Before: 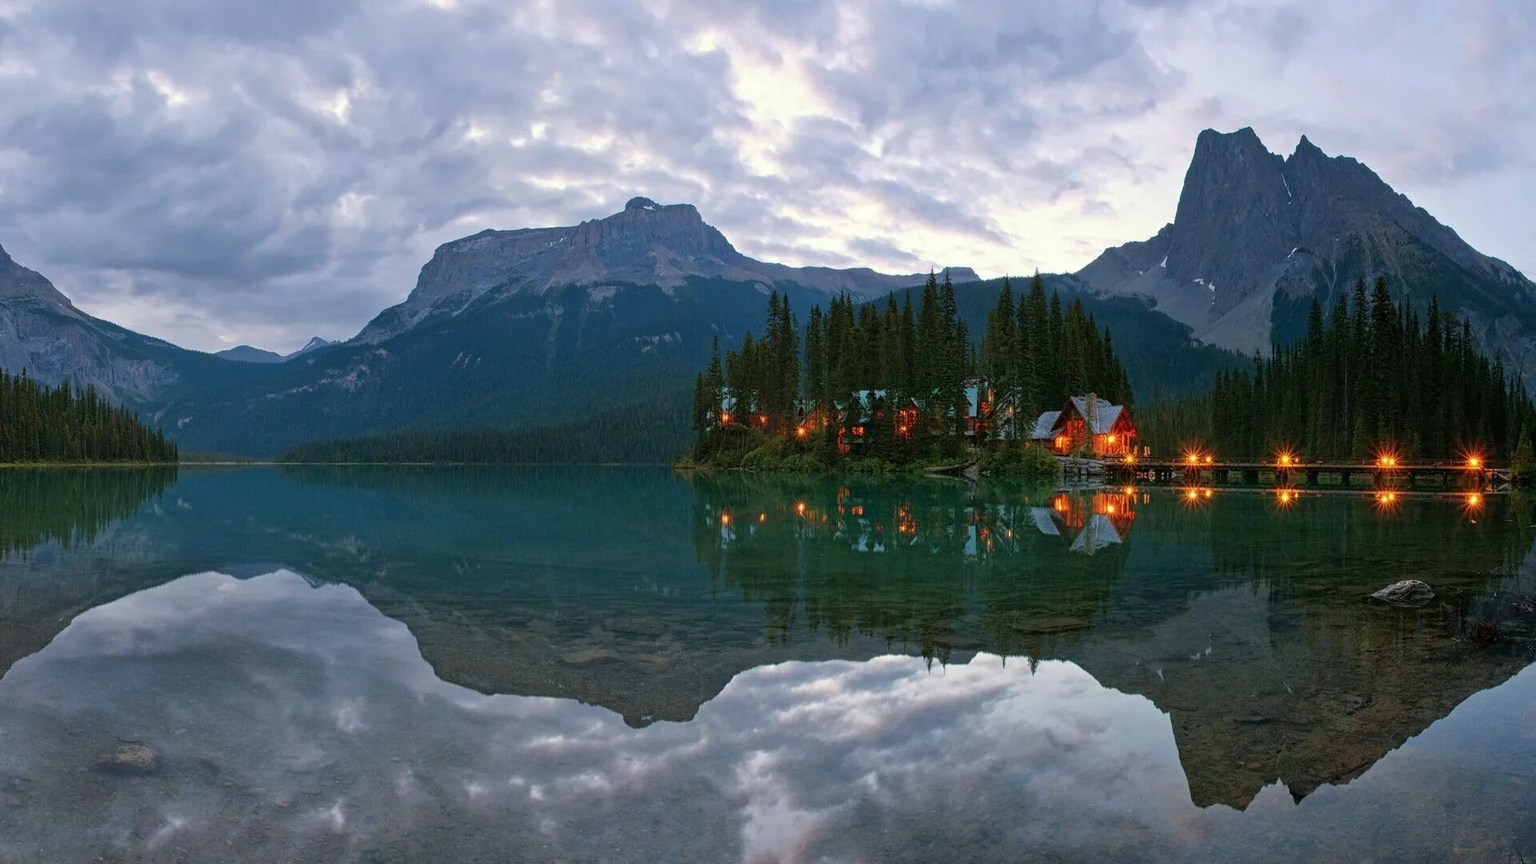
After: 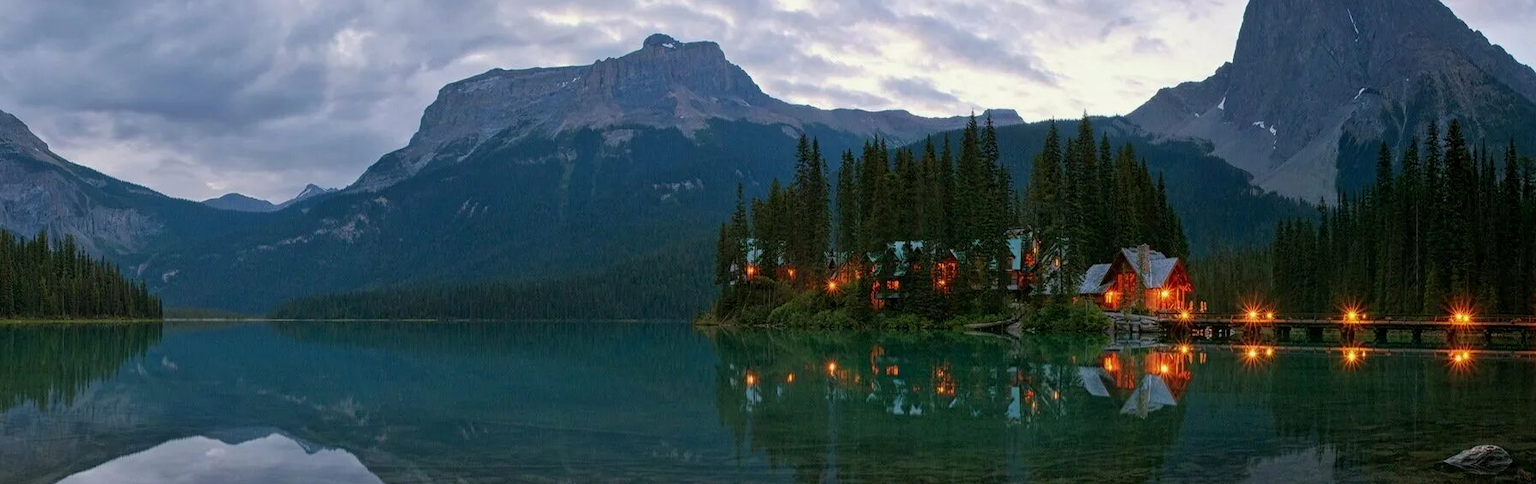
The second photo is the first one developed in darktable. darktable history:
crop: left 1.744%, top 19.225%, right 5.069%, bottom 28.357%
exposure: black level correction 0.002, exposure -0.1 EV, compensate highlight preservation false
